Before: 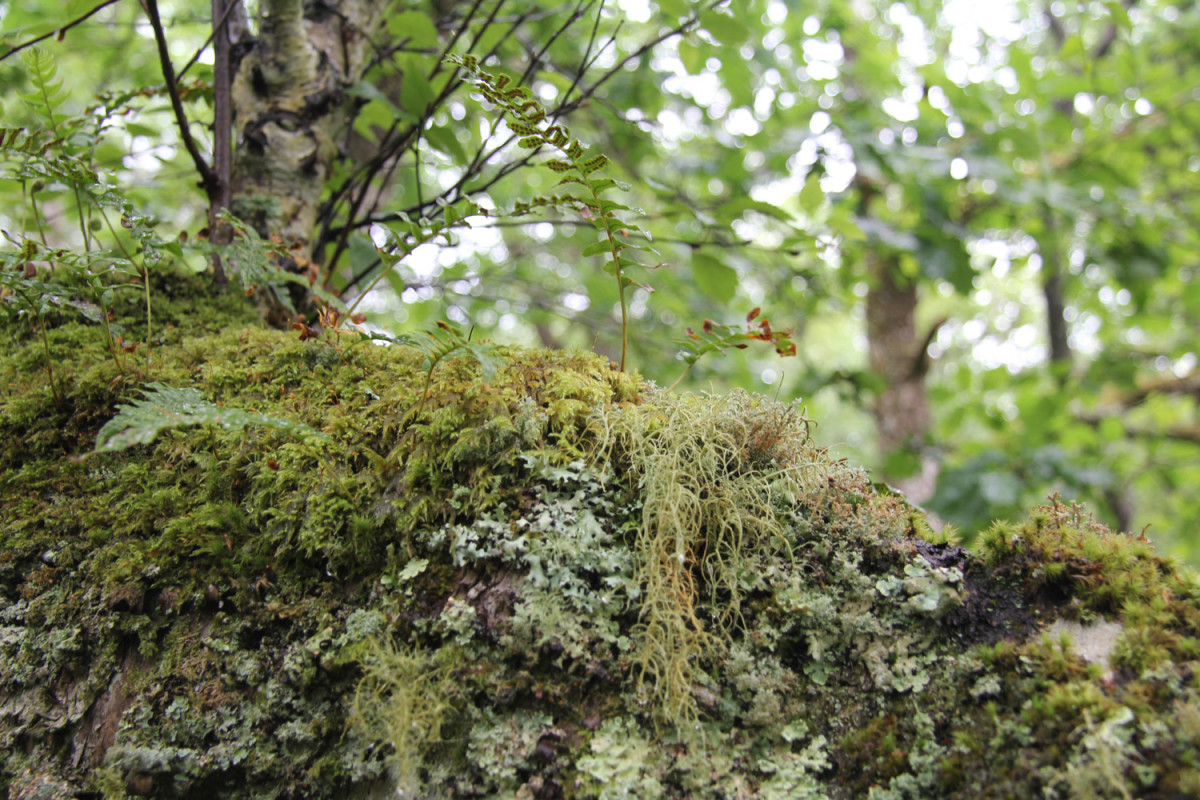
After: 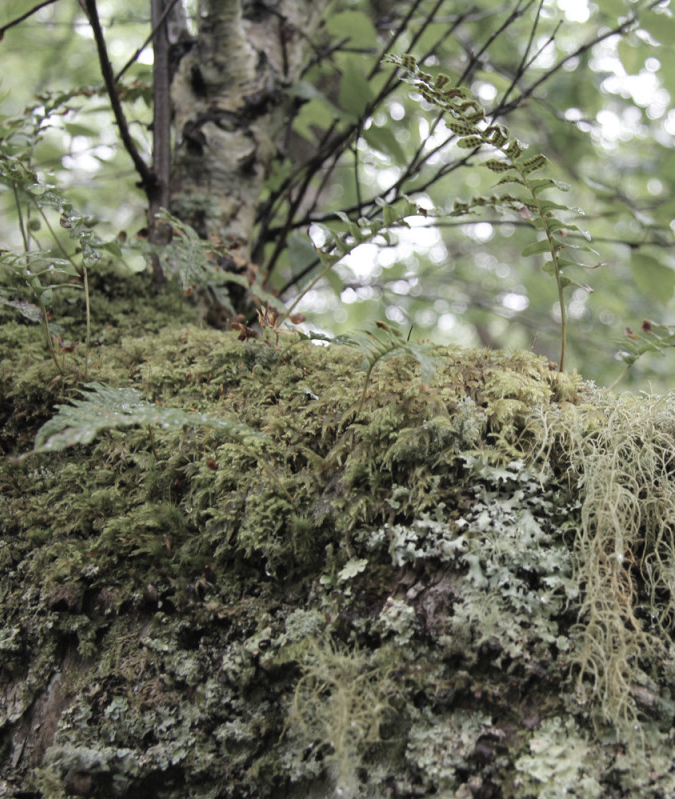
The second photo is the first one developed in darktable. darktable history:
color correction: saturation 0.5
crop: left 5.114%, right 38.589%
